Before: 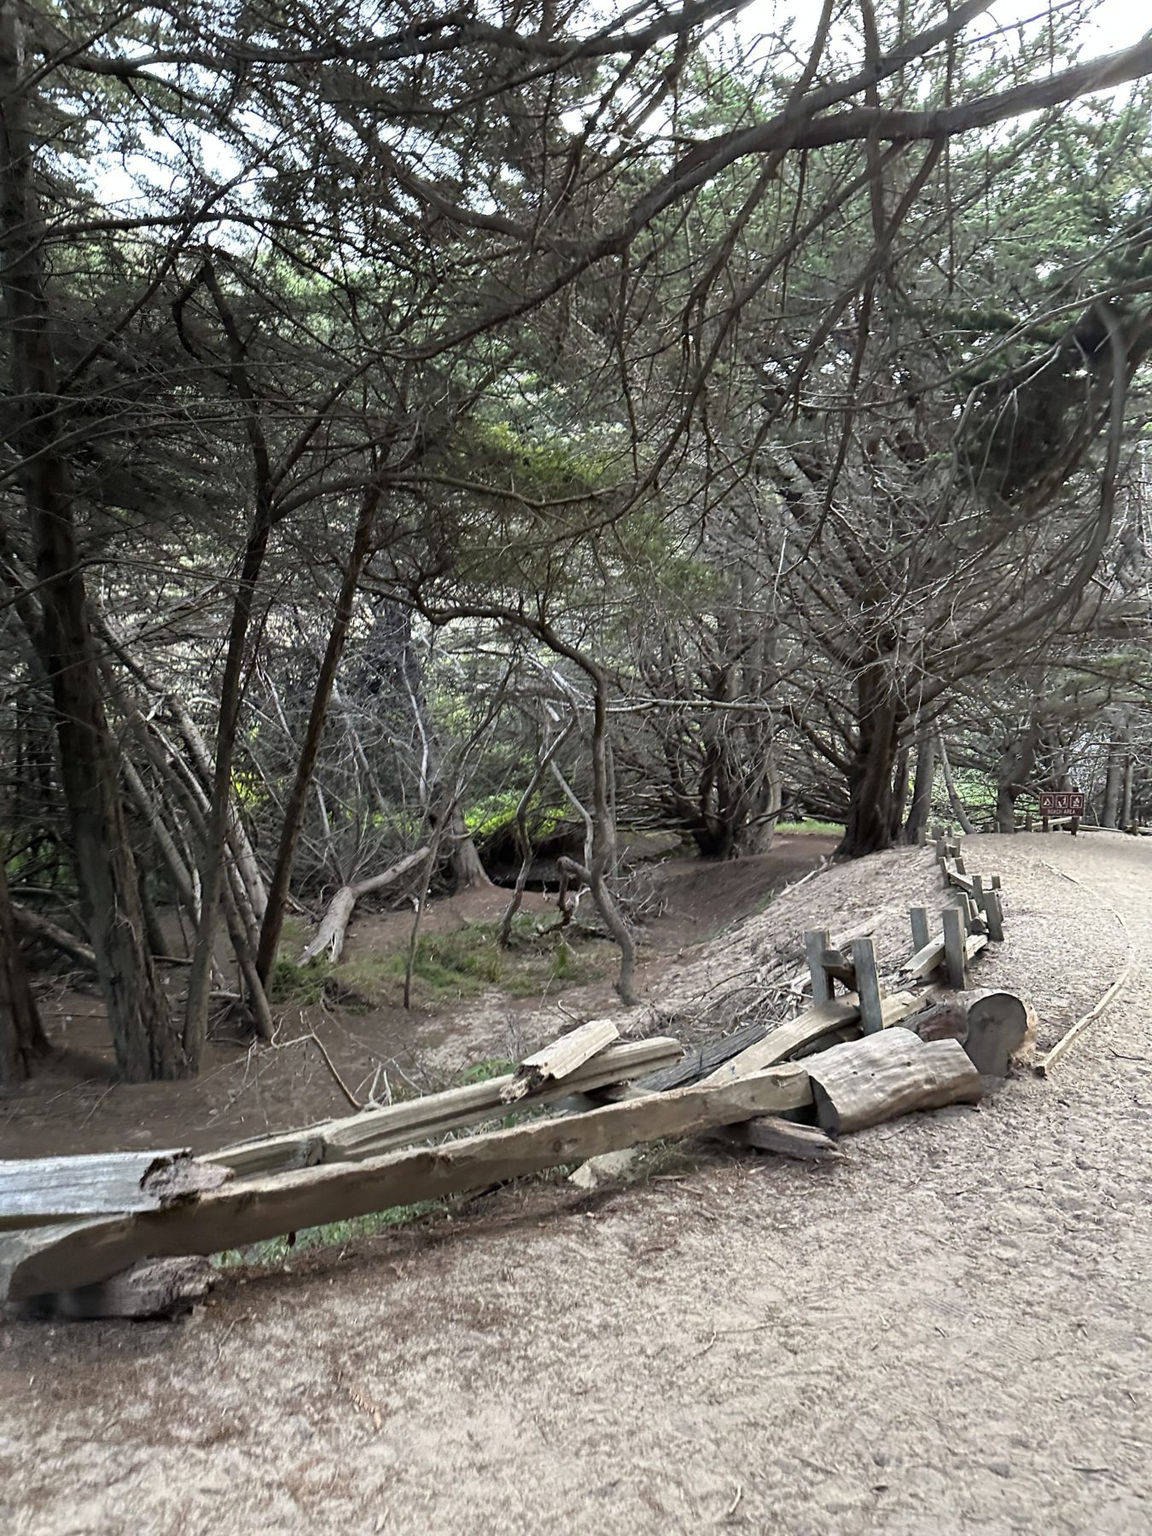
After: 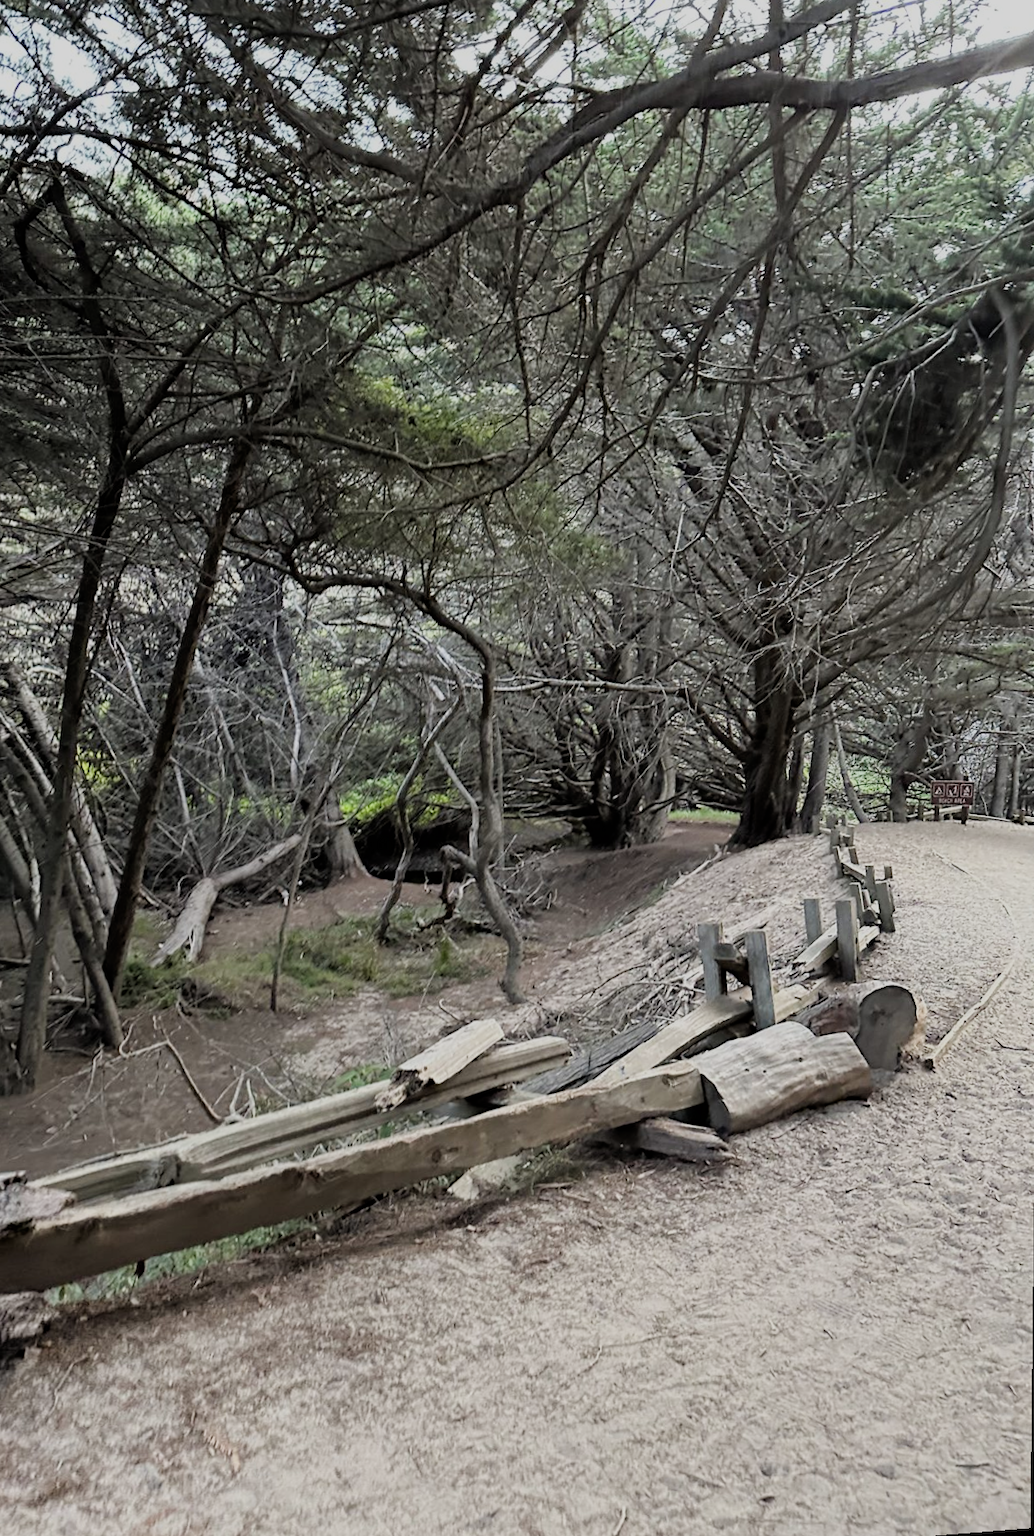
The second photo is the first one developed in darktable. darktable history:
rotate and perspective: rotation 0.679°, lens shift (horizontal) 0.136, crop left 0.009, crop right 0.991, crop top 0.078, crop bottom 0.95
crop: left 16.145%
filmic rgb: black relative exposure -7.65 EV, white relative exposure 4.56 EV, hardness 3.61
